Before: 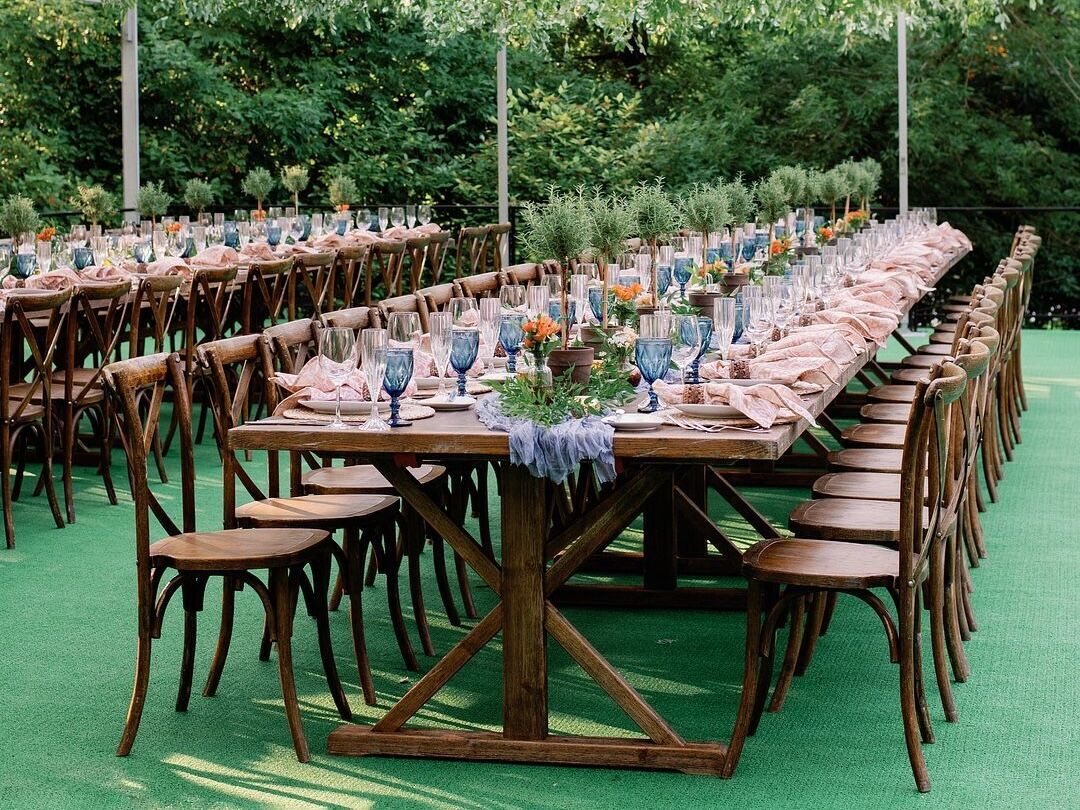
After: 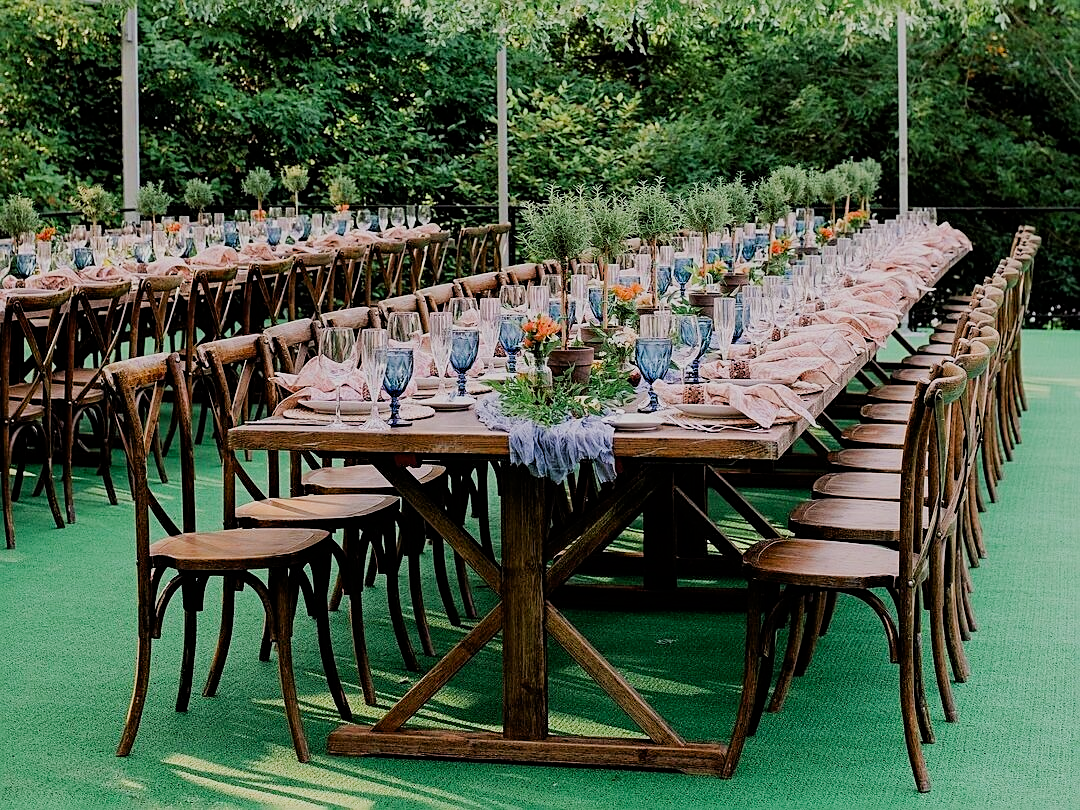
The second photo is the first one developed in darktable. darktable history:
sharpen: on, module defaults
filmic rgb: black relative exposure -7.32 EV, white relative exposure 5.09 EV, hardness 3.2
contrast brightness saturation: contrast 0.04, saturation 0.16
